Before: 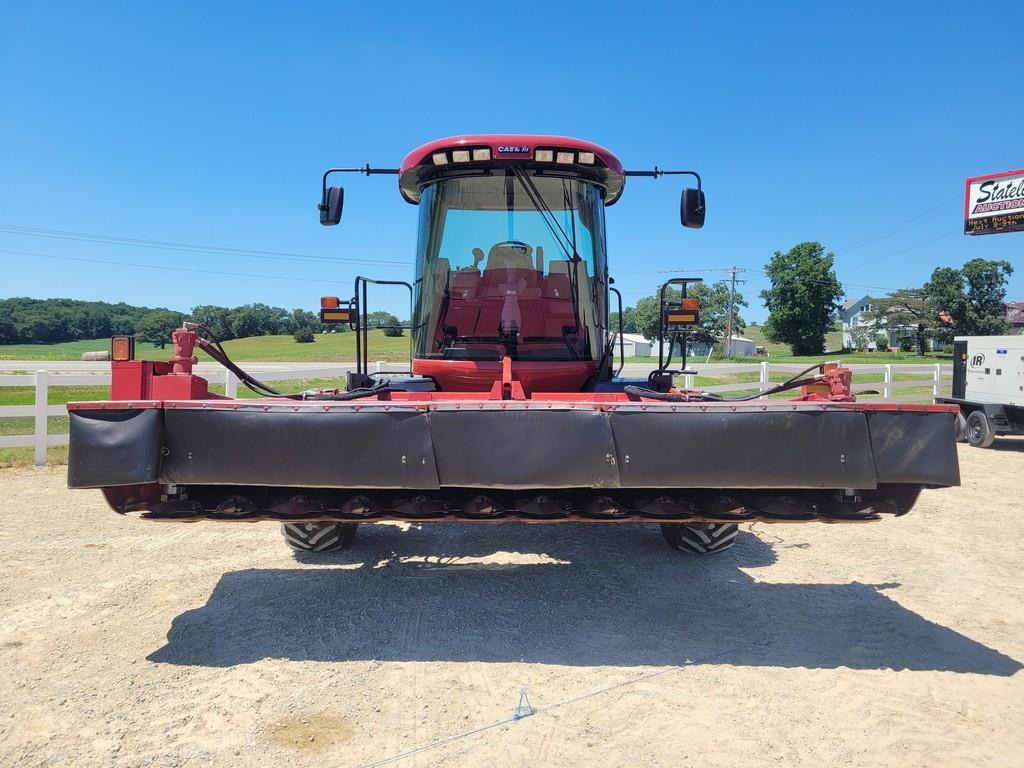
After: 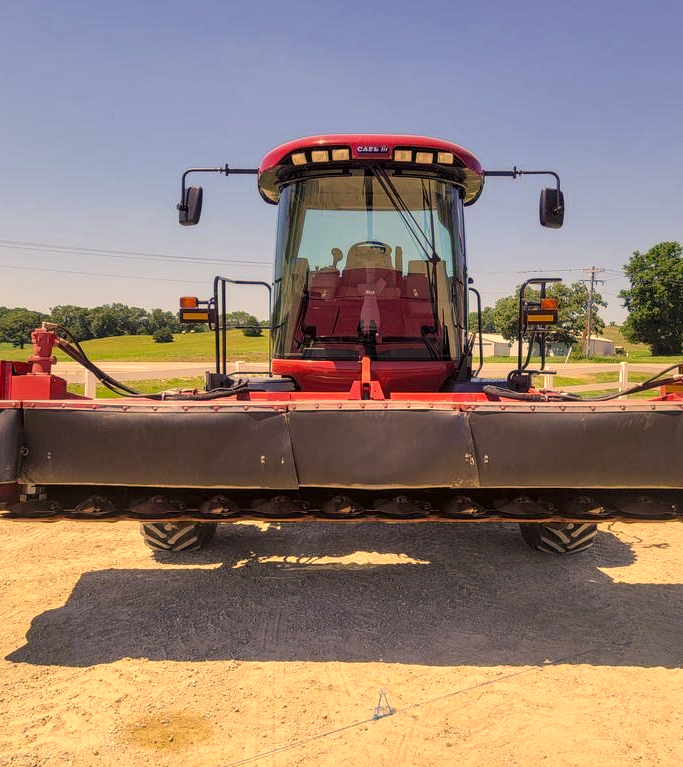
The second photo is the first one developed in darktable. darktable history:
color correction: highlights a* 18.17, highlights b* 35.5, shadows a* 1.23, shadows b* 6.44, saturation 1.02
local contrast: on, module defaults
levels: white 99.9%
crop and rotate: left 13.776%, right 19.475%
